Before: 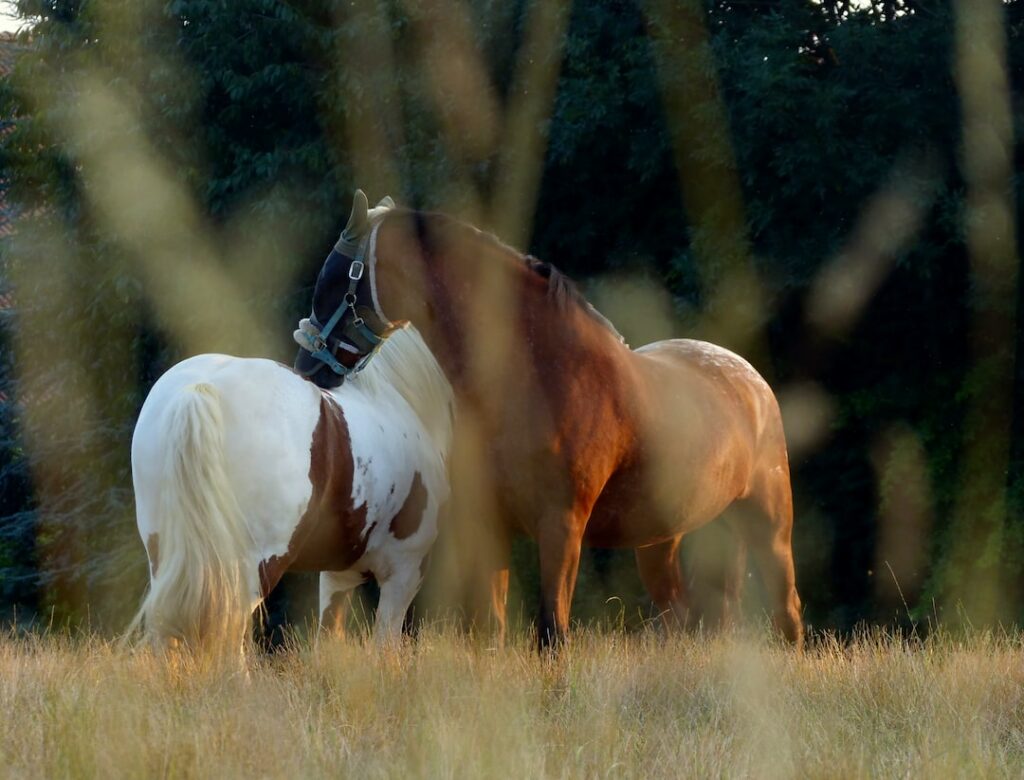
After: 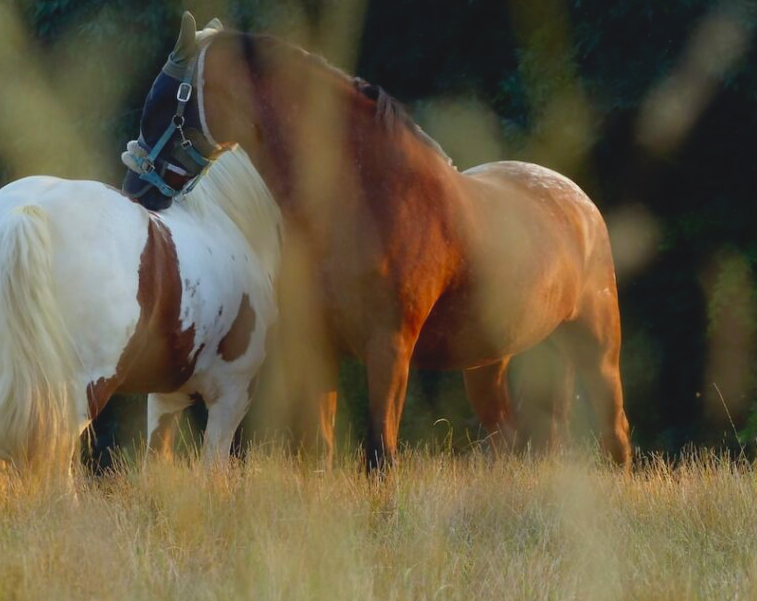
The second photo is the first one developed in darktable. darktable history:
crop: left 16.871%, top 22.857%, right 9.116%
lowpass: radius 0.1, contrast 0.85, saturation 1.1, unbound 0
